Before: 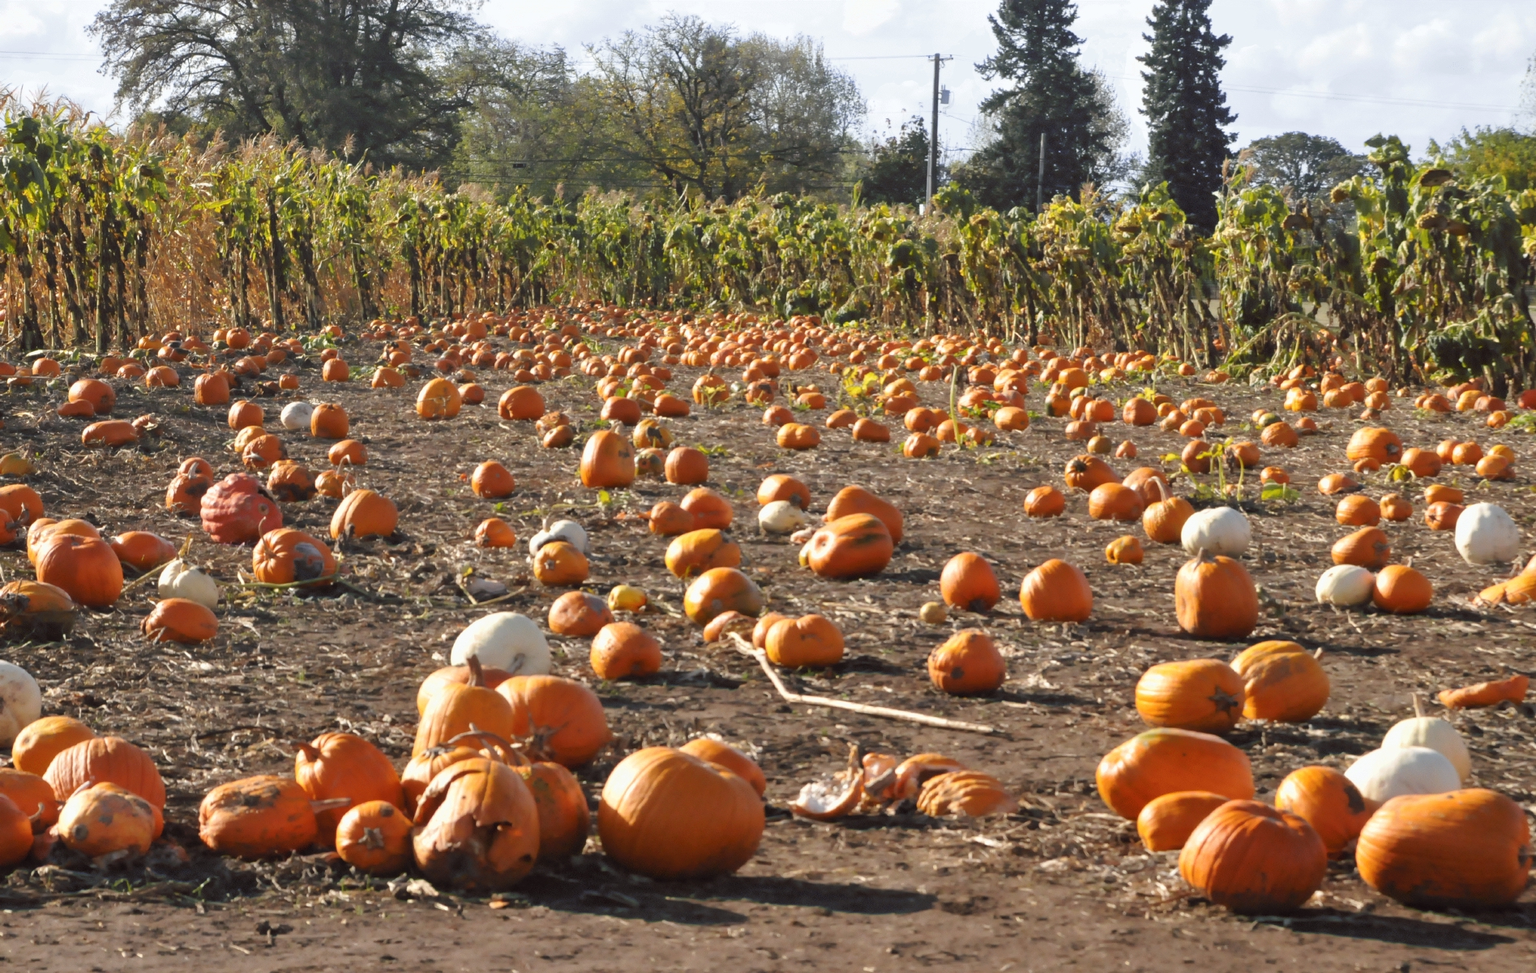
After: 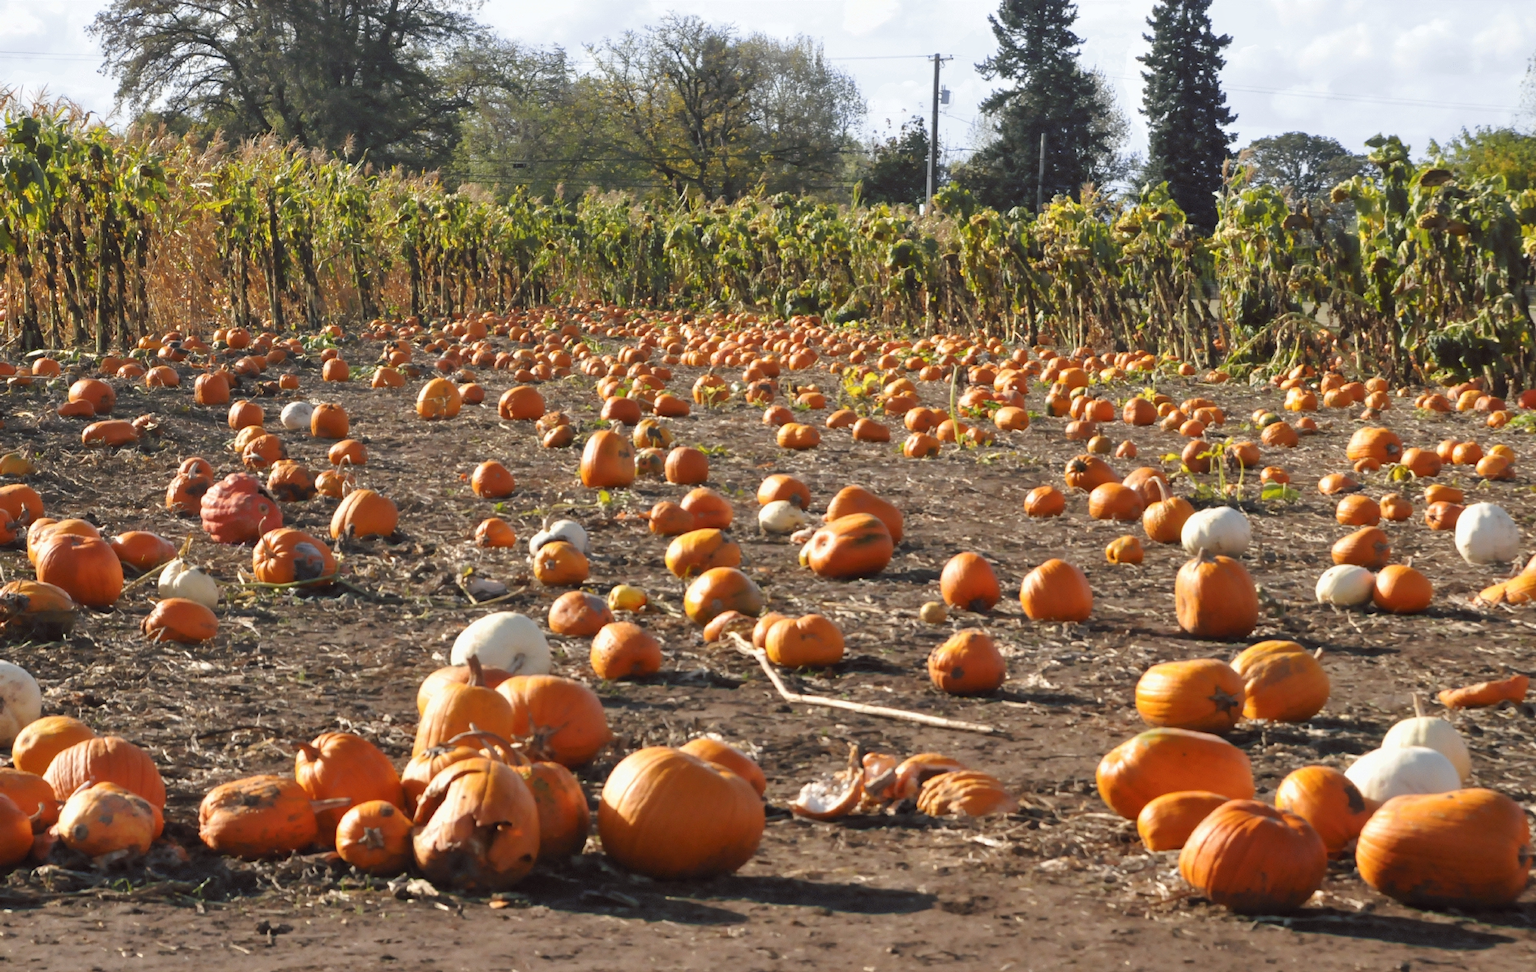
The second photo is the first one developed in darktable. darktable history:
tone equalizer: smoothing diameter 2.02%, edges refinement/feathering 24.04, mask exposure compensation -1.57 EV, filter diffusion 5
